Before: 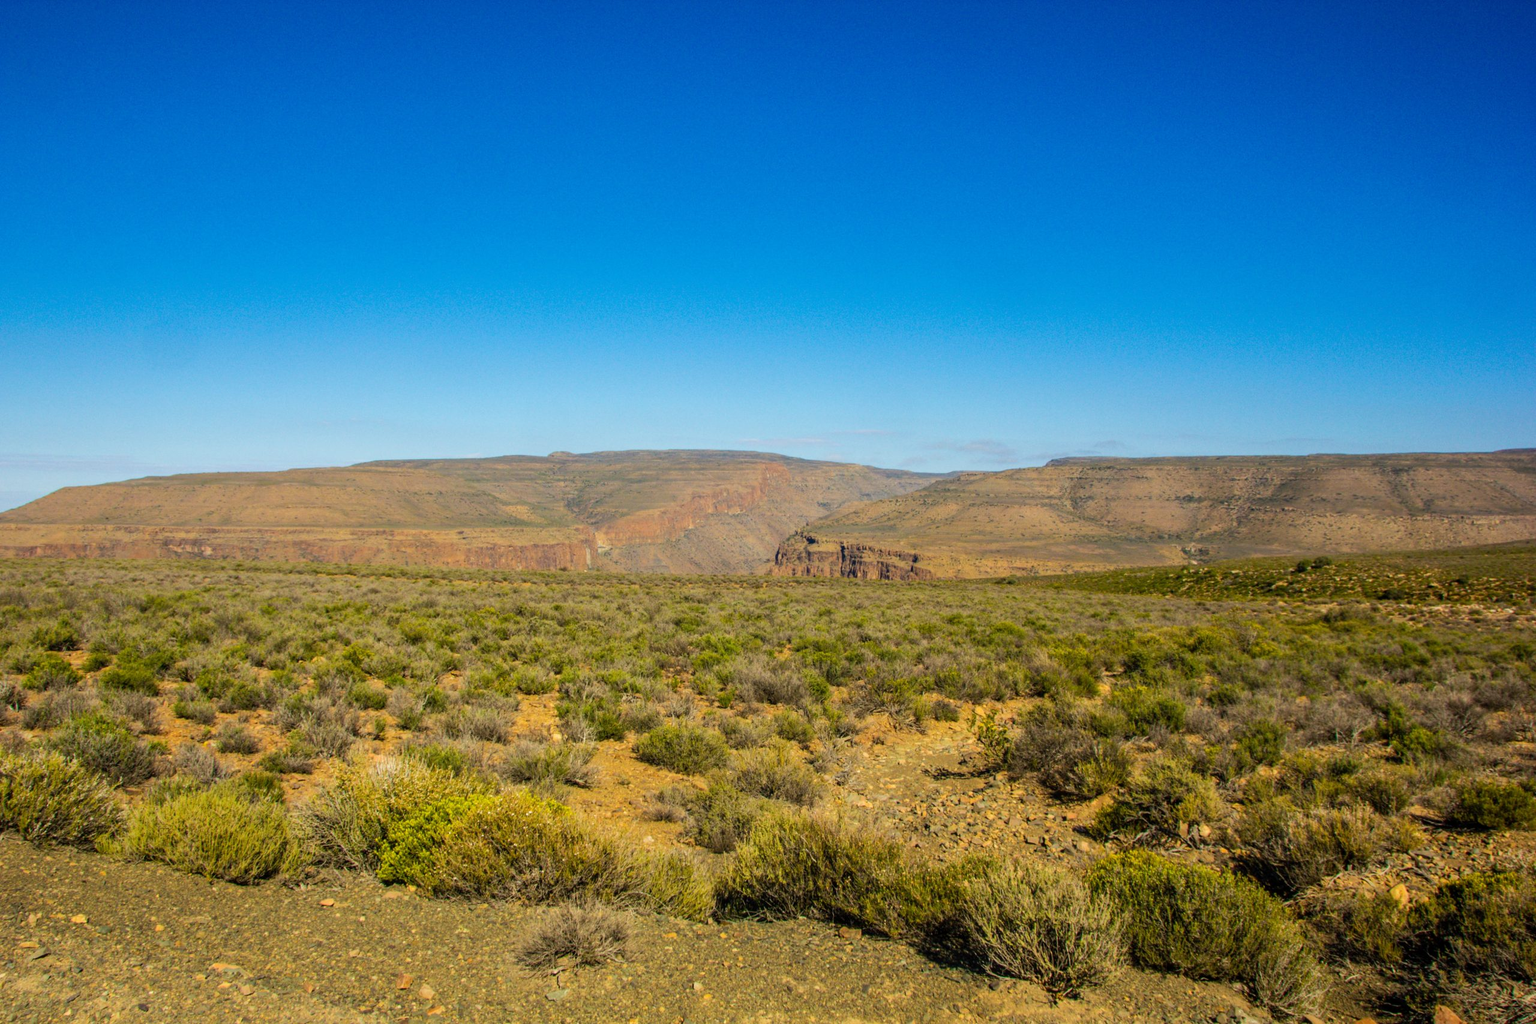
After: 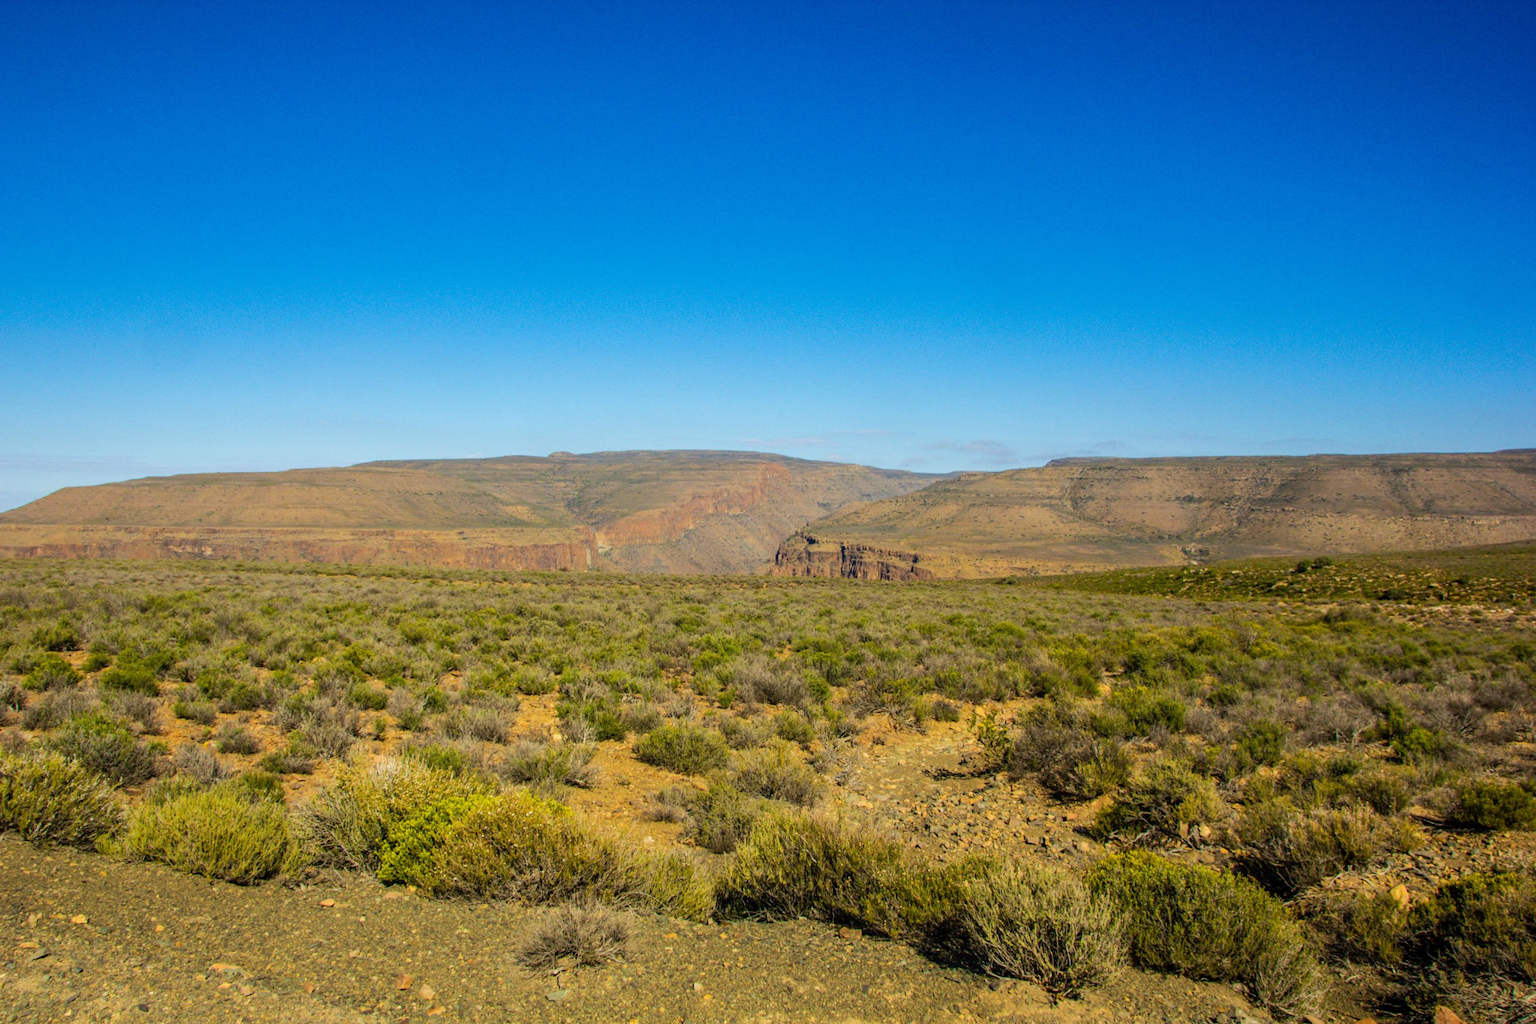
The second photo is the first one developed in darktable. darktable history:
white balance: red 0.986, blue 1.01
